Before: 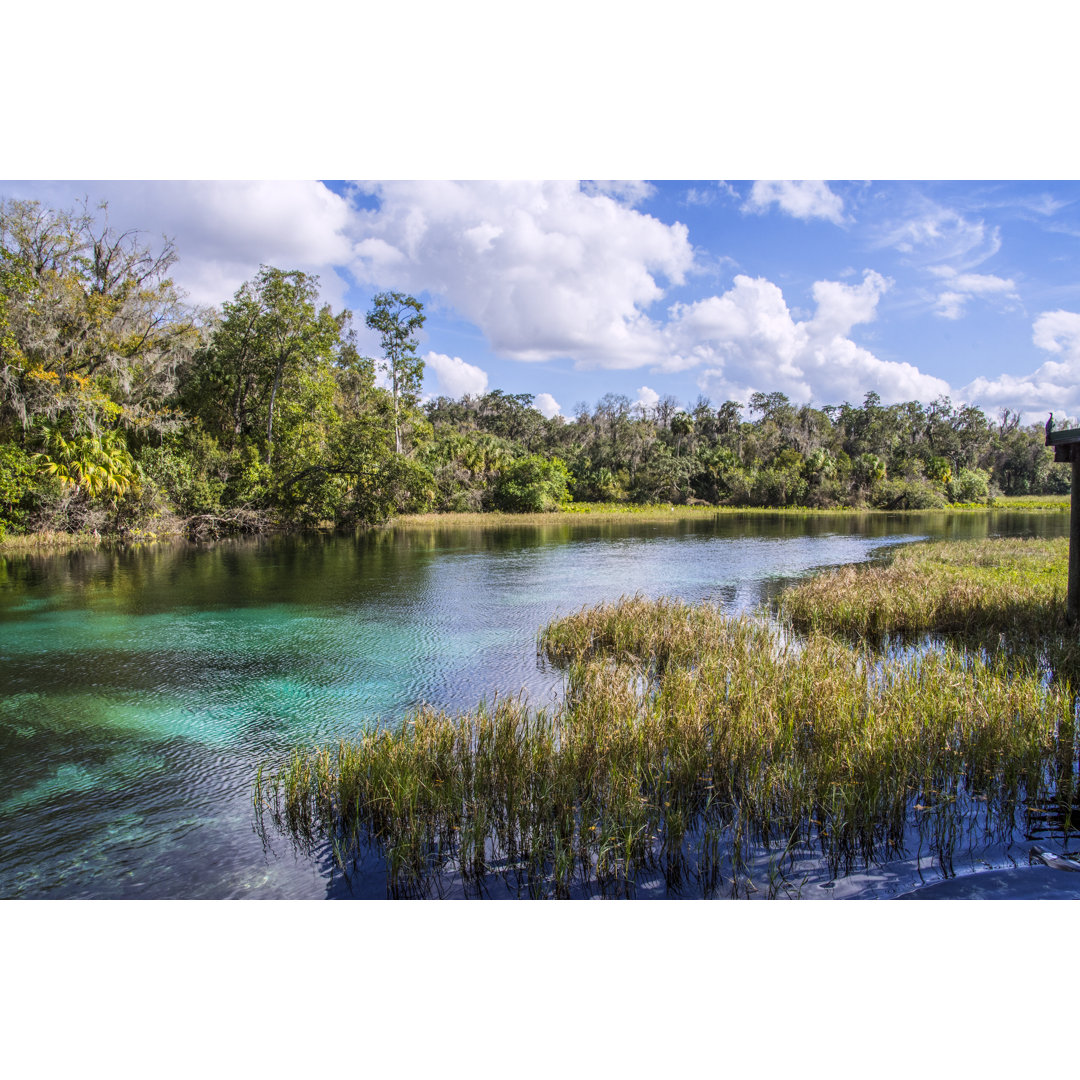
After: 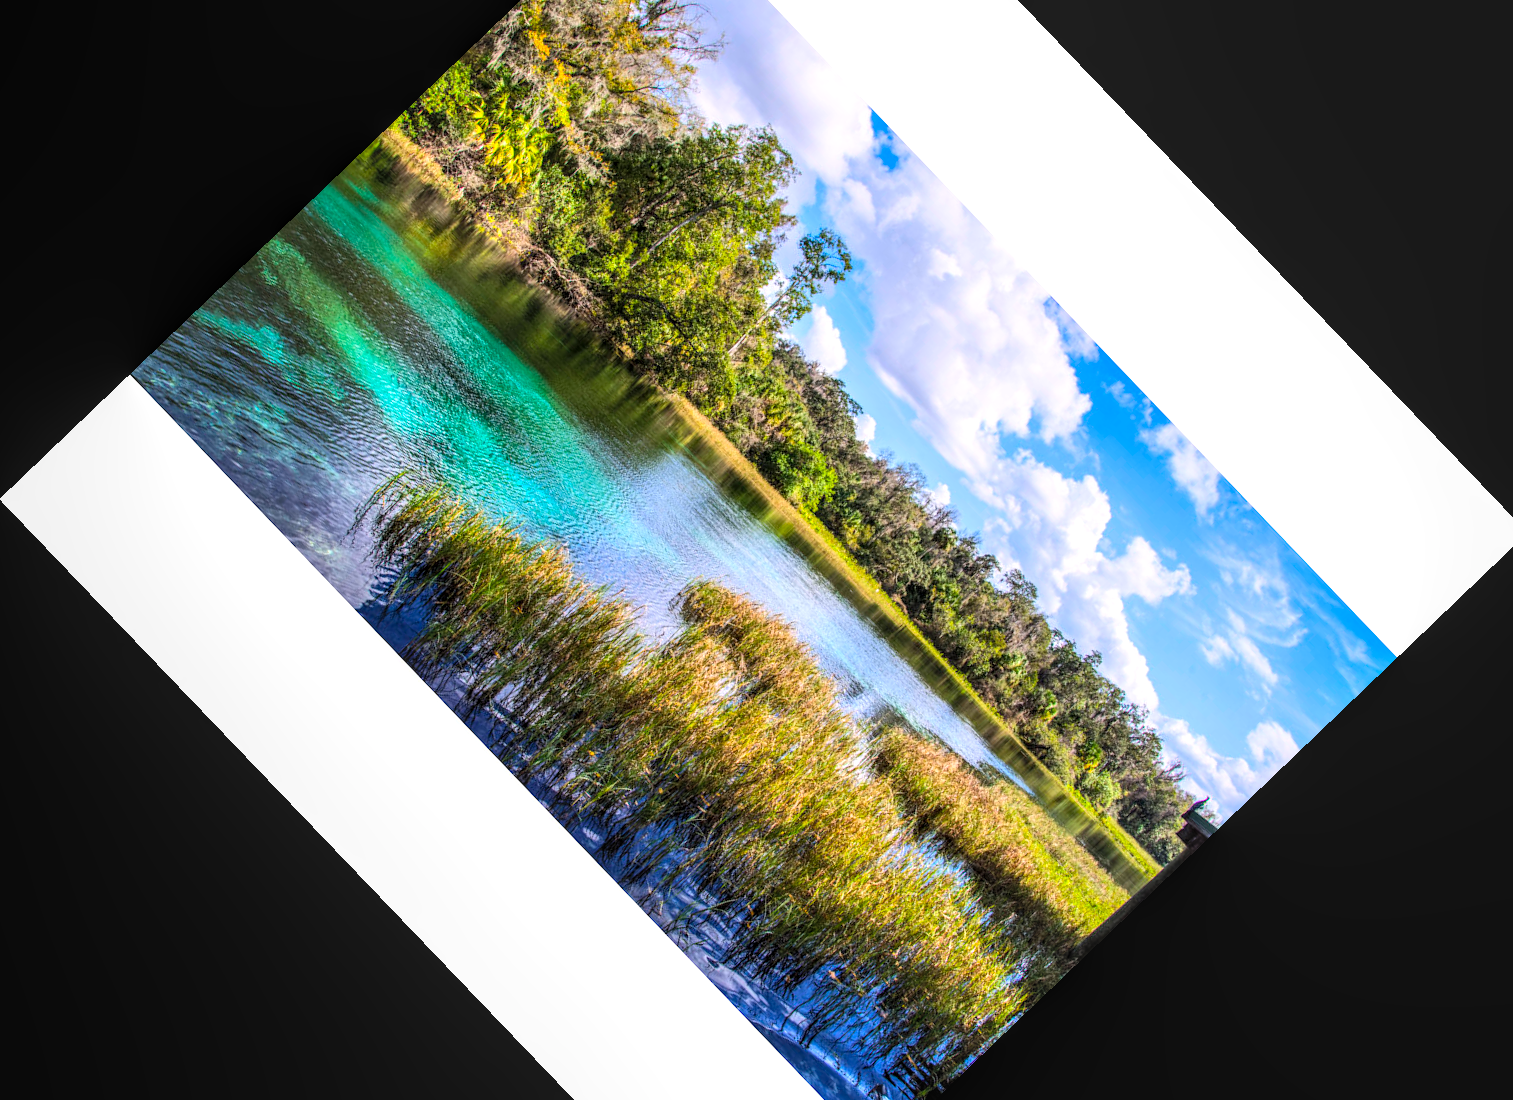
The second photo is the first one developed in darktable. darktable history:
contrast brightness saturation: contrast 0.07, brightness 0.18, saturation 0.4
local contrast: on, module defaults
crop and rotate: angle -46.26°, top 16.234%, right 0.912%, bottom 11.704%
tone equalizer: -8 EV -0.417 EV, -7 EV -0.389 EV, -6 EV -0.333 EV, -5 EV -0.222 EV, -3 EV 0.222 EV, -2 EV 0.333 EV, -1 EV 0.389 EV, +0 EV 0.417 EV, edges refinement/feathering 500, mask exposure compensation -1.57 EV, preserve details no
